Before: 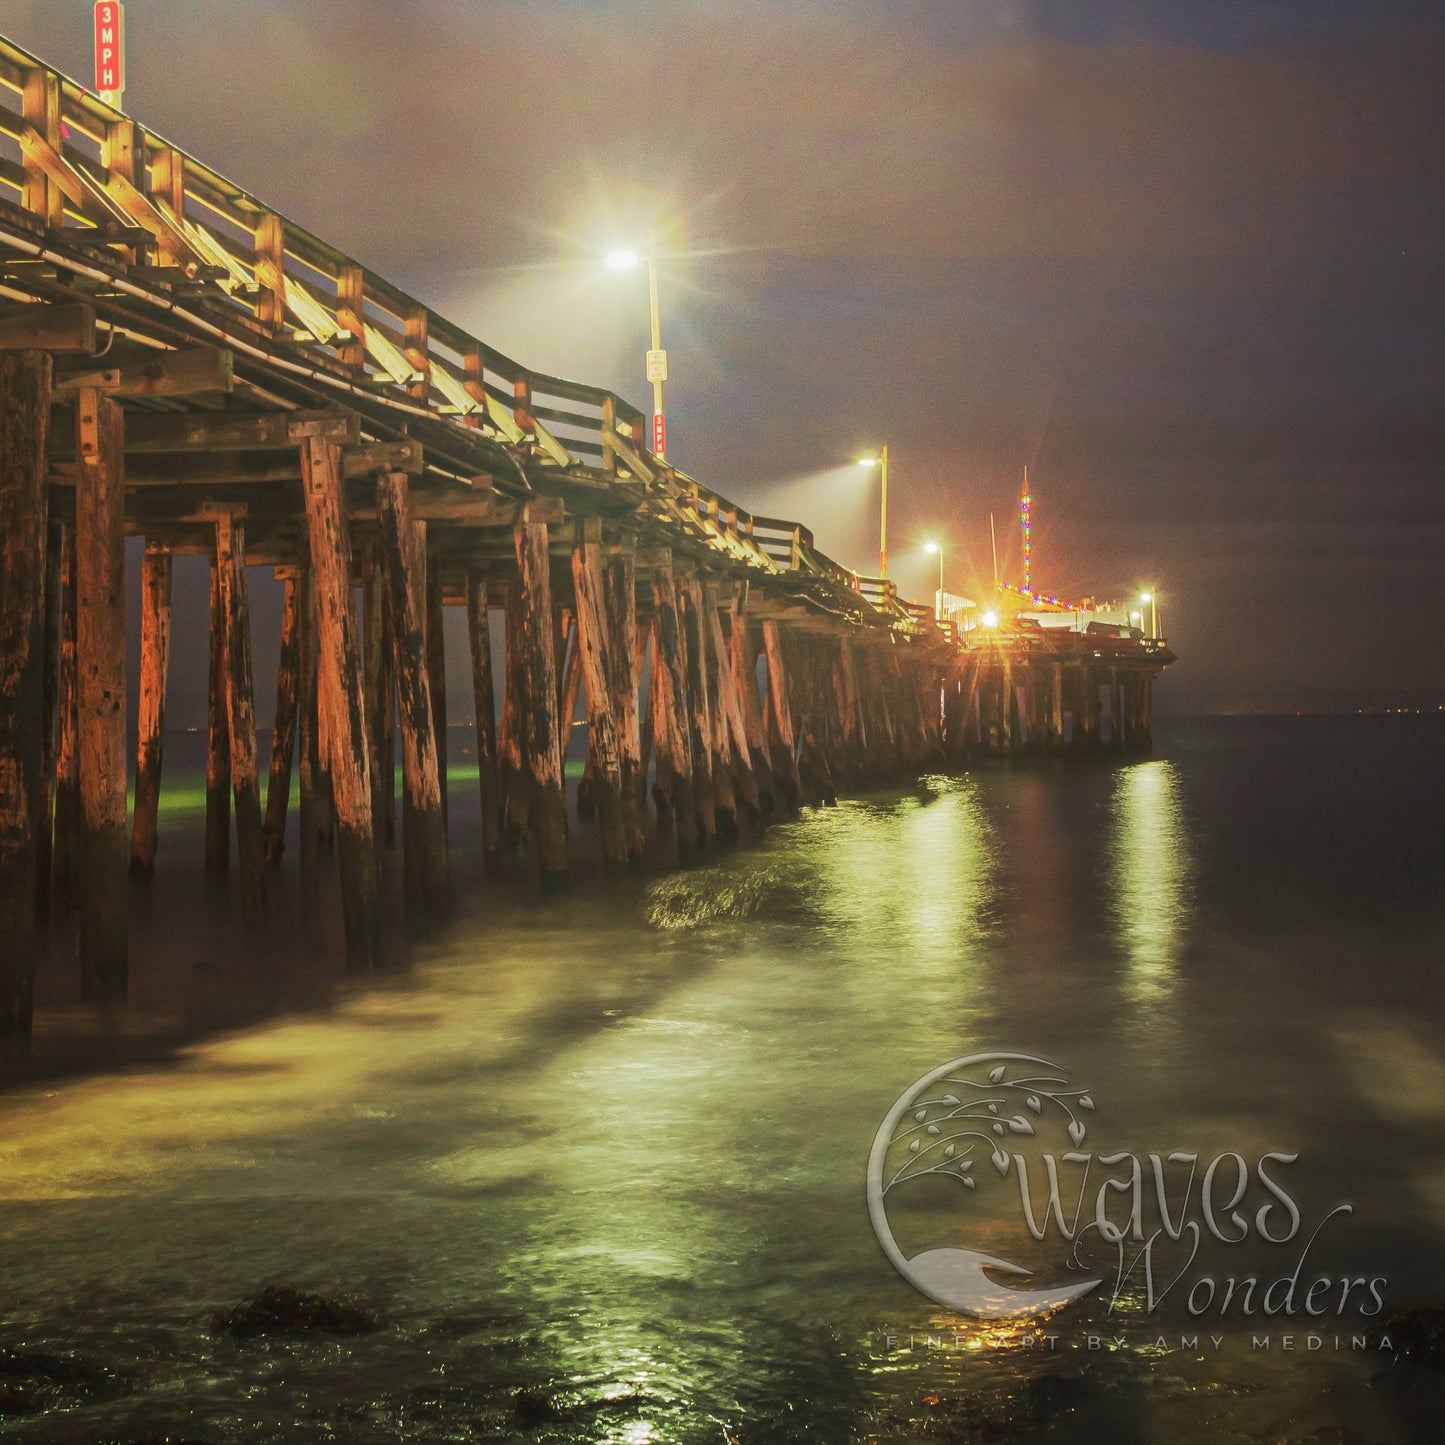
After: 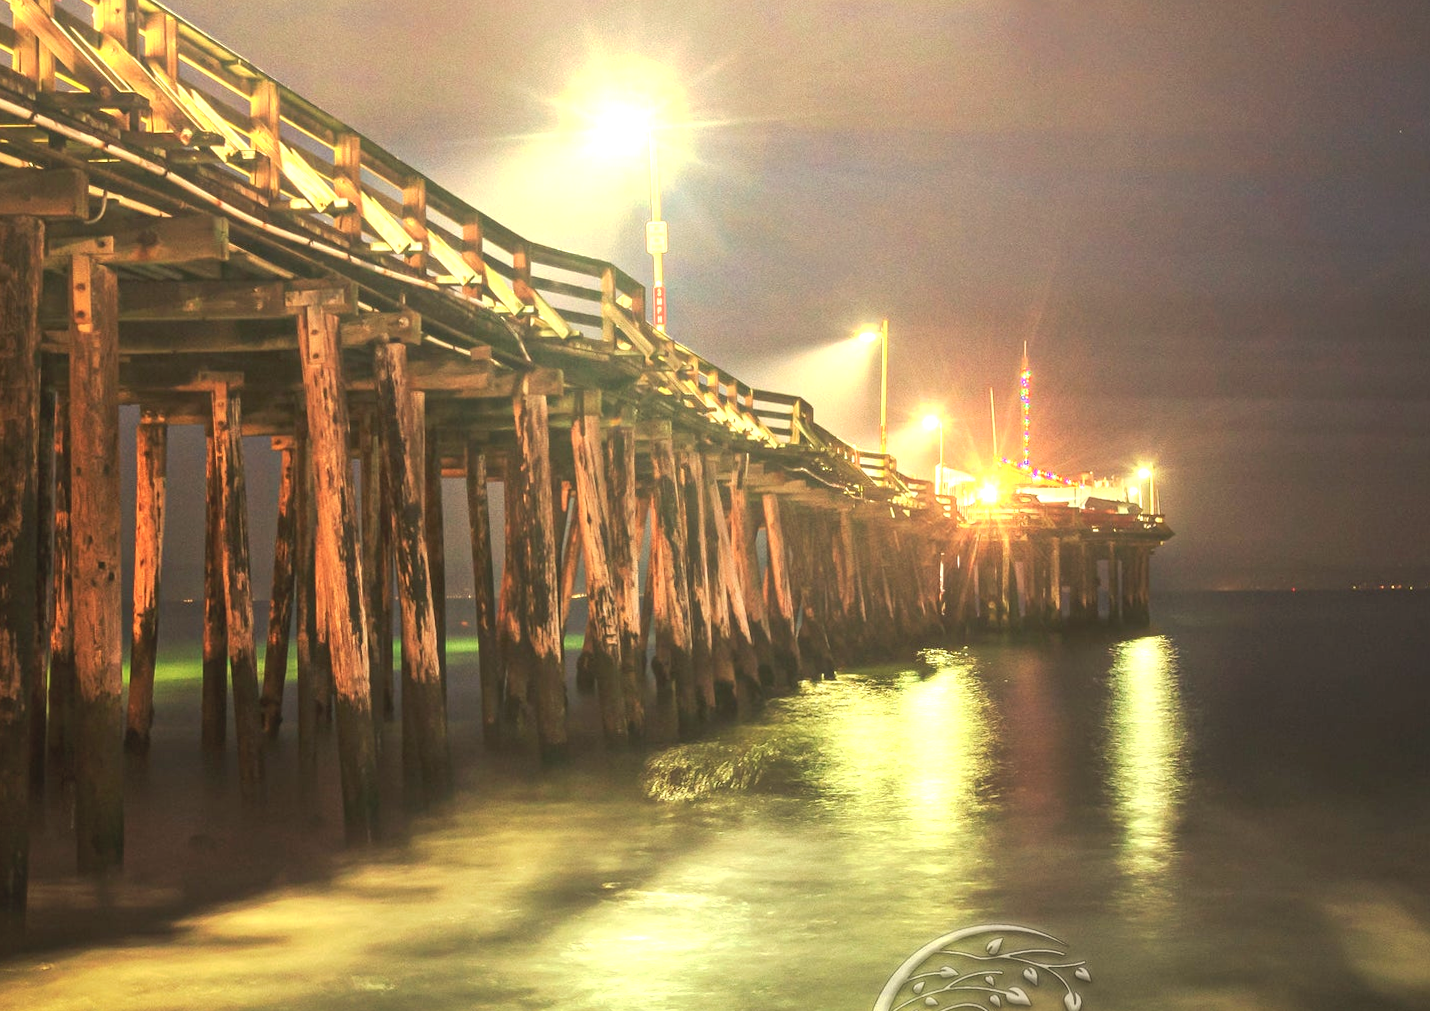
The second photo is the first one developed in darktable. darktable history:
white balance: red 1.029, blue 0.92
crop and rotate: top 8.293%, bottom 20.996%
exposure: exposure 1 EV, compensate highlight preservation false
color zones: curves: ch1 [(0, 0.469) (0.001, 0.469) (0.12, 0.446) (0.248, 0.469) (0.5, 0.5) (0.748, 0.5) (0.999, 0.469) (1, 0.469)]
tone curve: curves: ch0 [(0, 0) (0.003, 0.014) (0.011, 0.014) (0.025, 0.022) (0.044, 0.041) (0.069, 0.063) (0.1, 0.086) (0.136, 0.118) (0.177, 0.161) (0.224, 0.211) (0.277, 0.262) (0.335, 0.323) (0.399, 0.384) (0.468, 0.459) (0.543, 0.54) (0.623, 0.624) (0.709, 0.711) (0.801, 0.796) (0.898, 0.879) (1, 1)], preserve colors none
rotate and perspective: rotation 0.174°, lens shift (vertical) 0.013, lens shift (horizontal) 0.019, shear 0.001, automatic cropping original format, crop left 0.007, crop right 0.991, crop top 0.016, crop bottom 0.997
